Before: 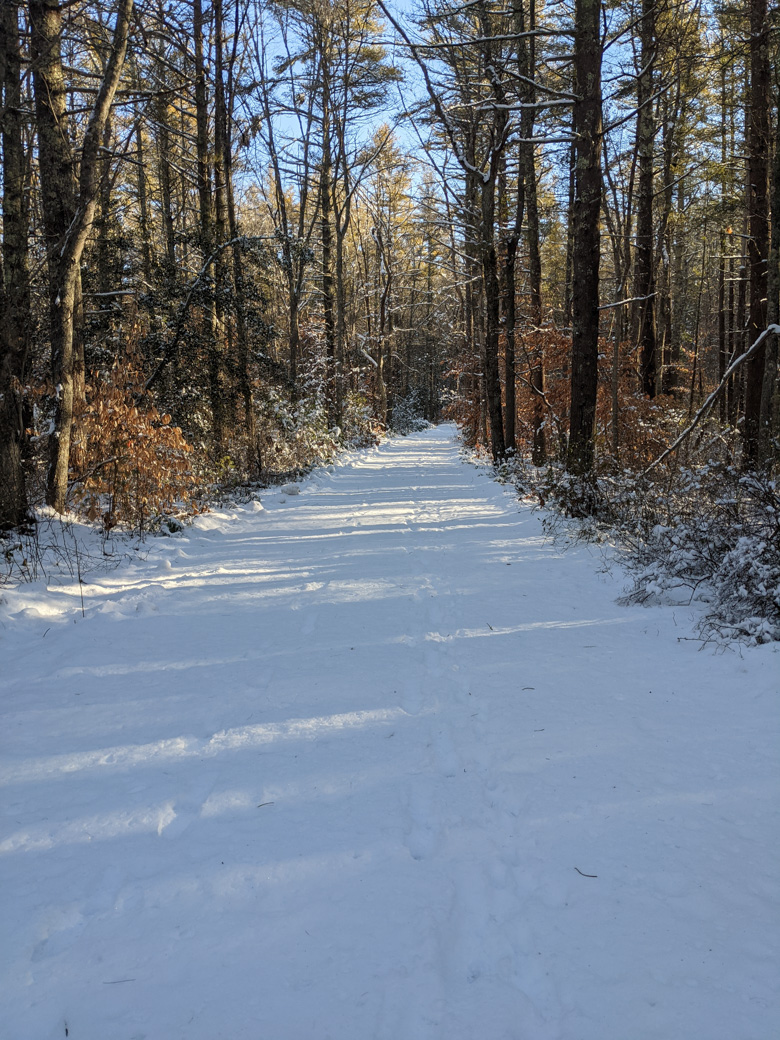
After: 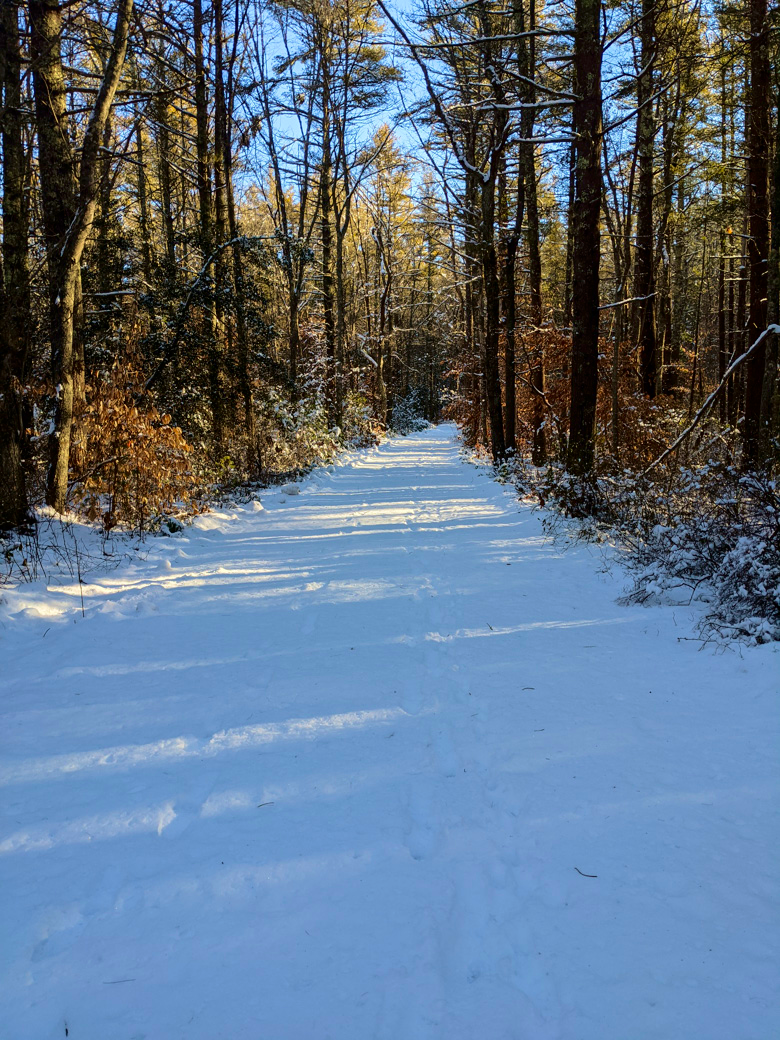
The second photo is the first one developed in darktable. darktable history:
fill light: exposure -2 EV, width 8.6
velvia: strength 45%
color balance rgb: perceptual saturation grading › global saturation 20%, global vibrance 20%
